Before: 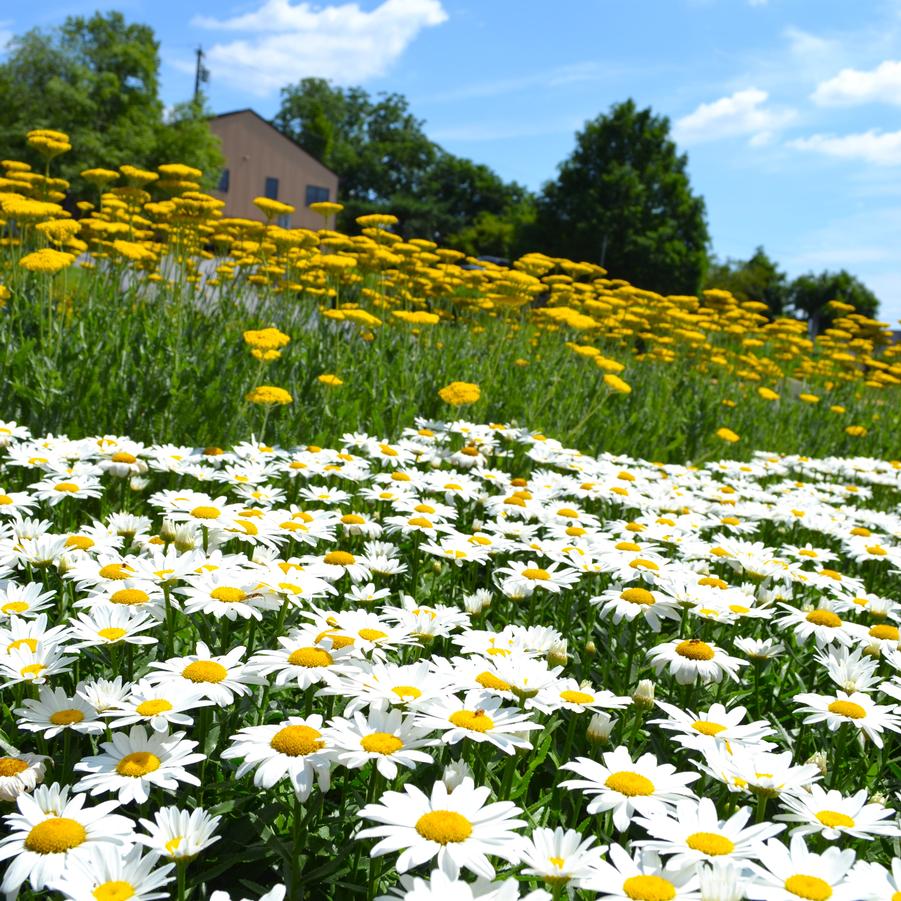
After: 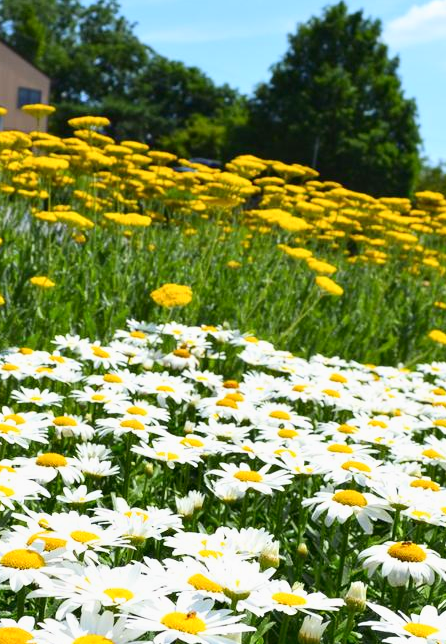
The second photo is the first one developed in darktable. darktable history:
crop: left 32.019%, top 10.98%, right 18.408%, bottom 17.465%
tone curve: curves: ch0 [(0, 0.038) (0.193, 0.212) (0.461, 0.502) (0.634, 0.709) (0.852, 0.89) (1, 0.967)]; ch1 [(0, 0) (0.35, 0.356) (0.45, 0.453) (0.504, 0.503) (0.532, 0.524) (0.558, 0.555) (0.735, 0.762) (1, 1)]; ch2 [(0, 0) (0.281, 0.266) (0.456, 0.469) (0.5, 0.5) (0.533, 0.545) (0.606, 0.598) (0.646, 0.654) (1, 1)], color space Lab, linked channels, preserve colors none
local contrast: highlights 106%, shadows 103%, detail 120%, midtone range 0.2
